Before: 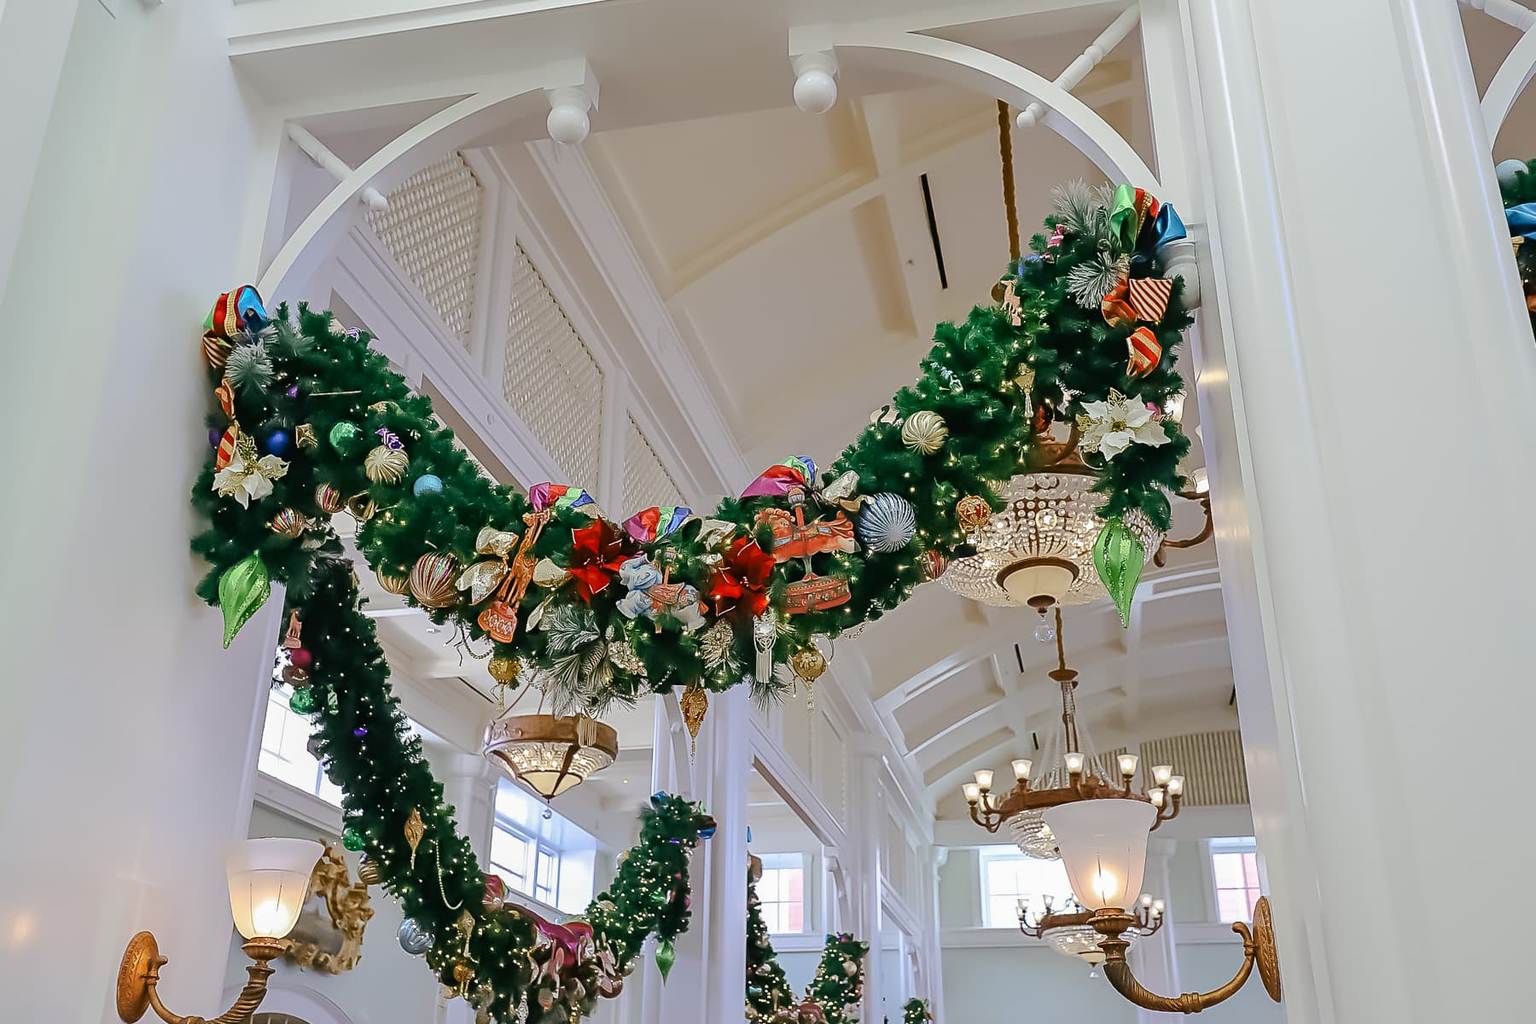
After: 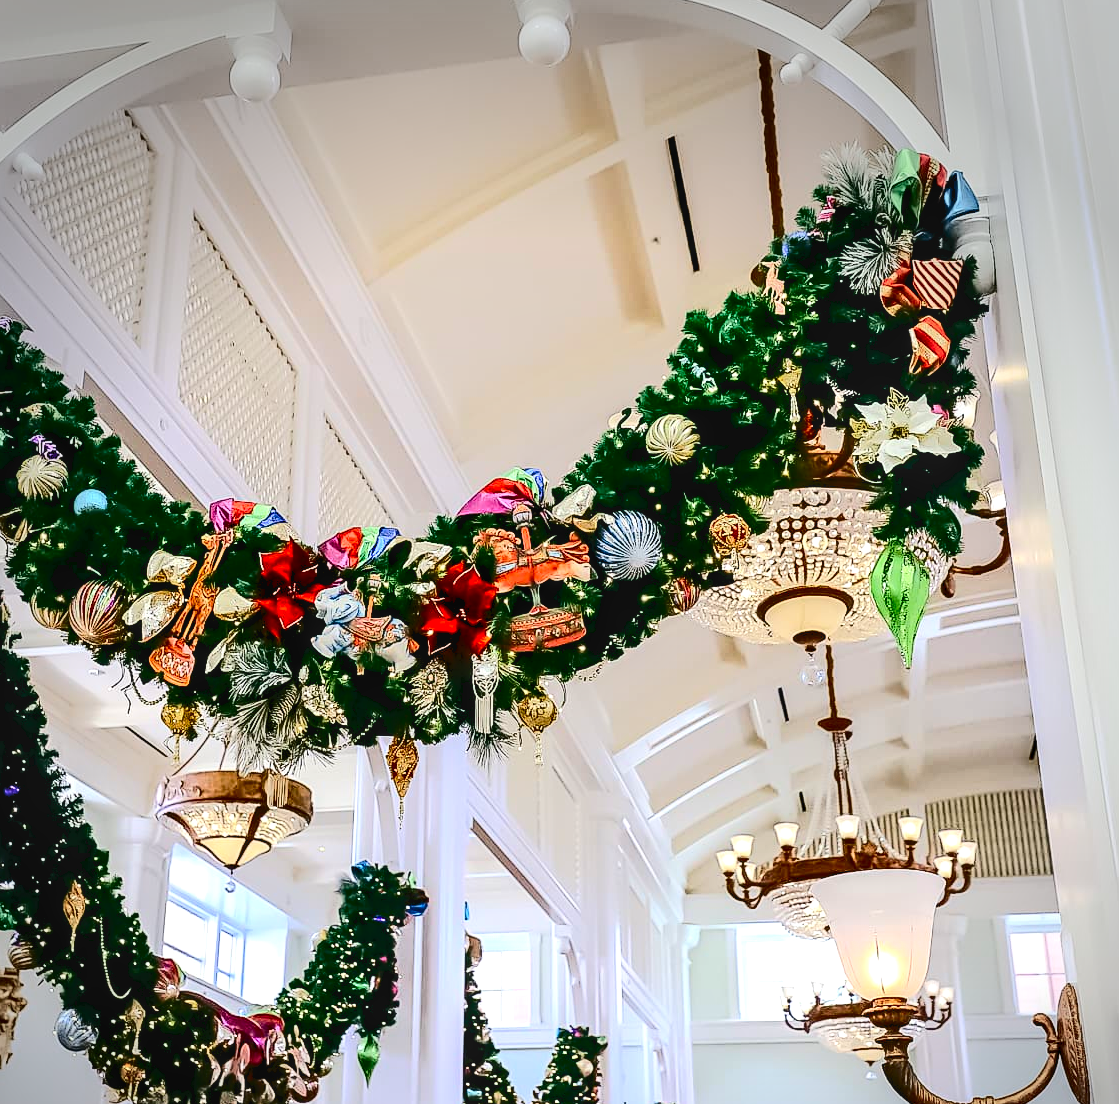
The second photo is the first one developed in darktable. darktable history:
crop and rotate: left 22.881%, top 5.639%, right 14.938%, bottom 2.334%
tone equalizer: -8 EV -0.783 EV, -7 EV -0.668 EV, -6 EV -0.562 EV, -5 EV -0.396 EV, -3 EV 0.376 EV, -2 EV 0.6 EV, -1 EV 0.686 EV, +0 EV 0.779 EV, mask exposure compensation -0.505 EV
exposure: black level correction 0.01, exposure 0.015 EV, compensate exposure bias true, compensate highlight preservation false
local contrast: on, module defaults
vignetting: center (-0.028, 0.237)
contrast brightness saturation: contrast 0.301, brightness -0.073, saturation 0.175
tone curve: curves: ch0 [(0, 0) (0.003, 0.031) (0.011, 0.041) (0.025, 0.054) (0.044, 0.06) (0.069, 0.083) (0.1, 0.108) (0.136, 0.135) (0.177, 0.179) (0.224, 0.231) (0.277, 0.294) (0.335, 0.378) (0.399, 0.463) (0.468, 0.552) (0.543, 0.627) (0.623, 0.694) (0.709, 0.776) (0.801, 0.849) (0.898, 0.905) (1, 1)], color space Lab, independent channels, preserve colors none
